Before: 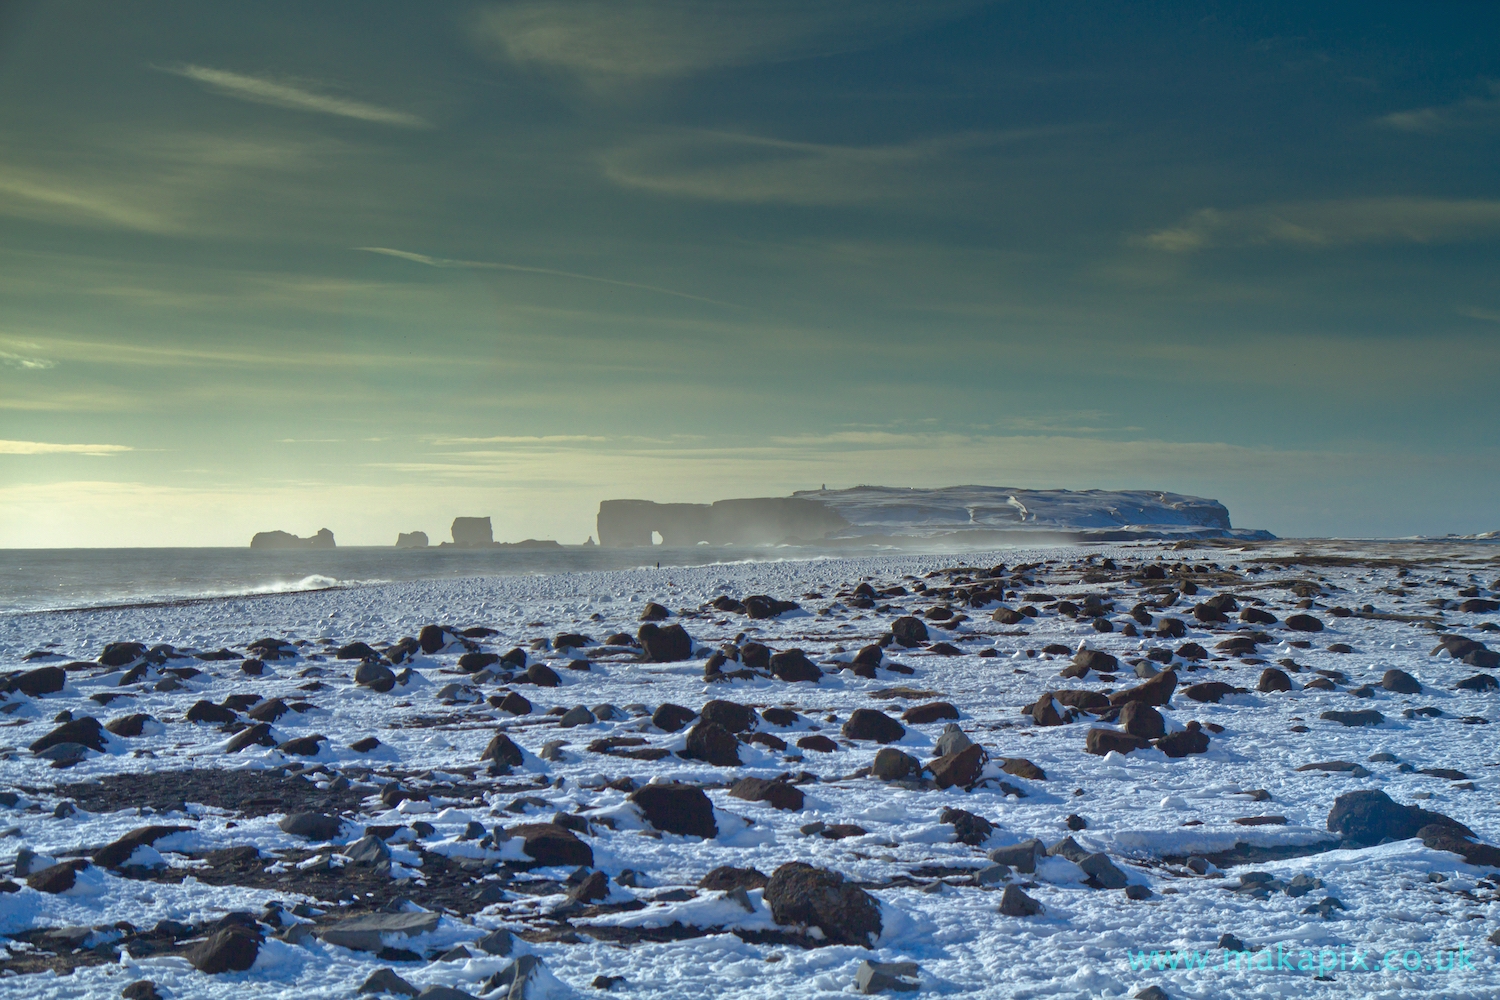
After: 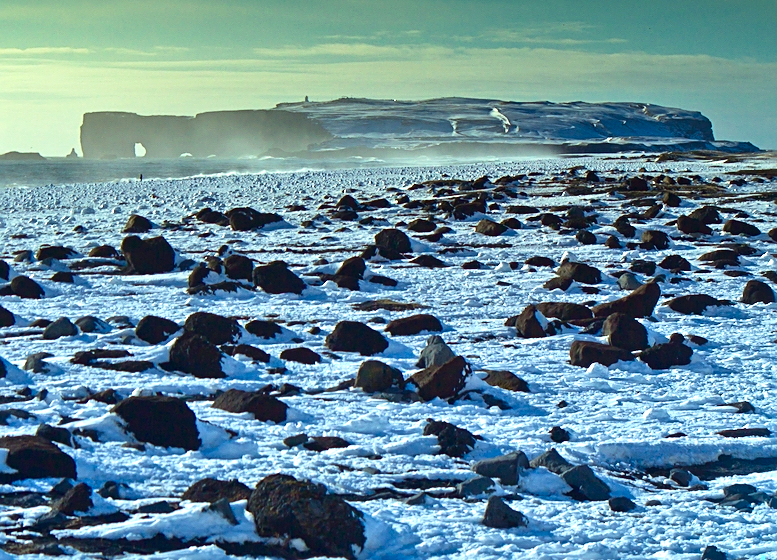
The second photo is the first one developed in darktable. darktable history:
exposure: exposure 0.559 EV, compensate highlight preservation false
velvia: on, module defaults
contrast brightness saturation: contrast 0.2, brightness -0.11, saturation 0.1
color correction: highlights a* -6.69, highlights b* 0.49
crop: left 34.479%, top 38.822%, right 13.718%, bottom 5.172%
sharpen: on, module defaults
